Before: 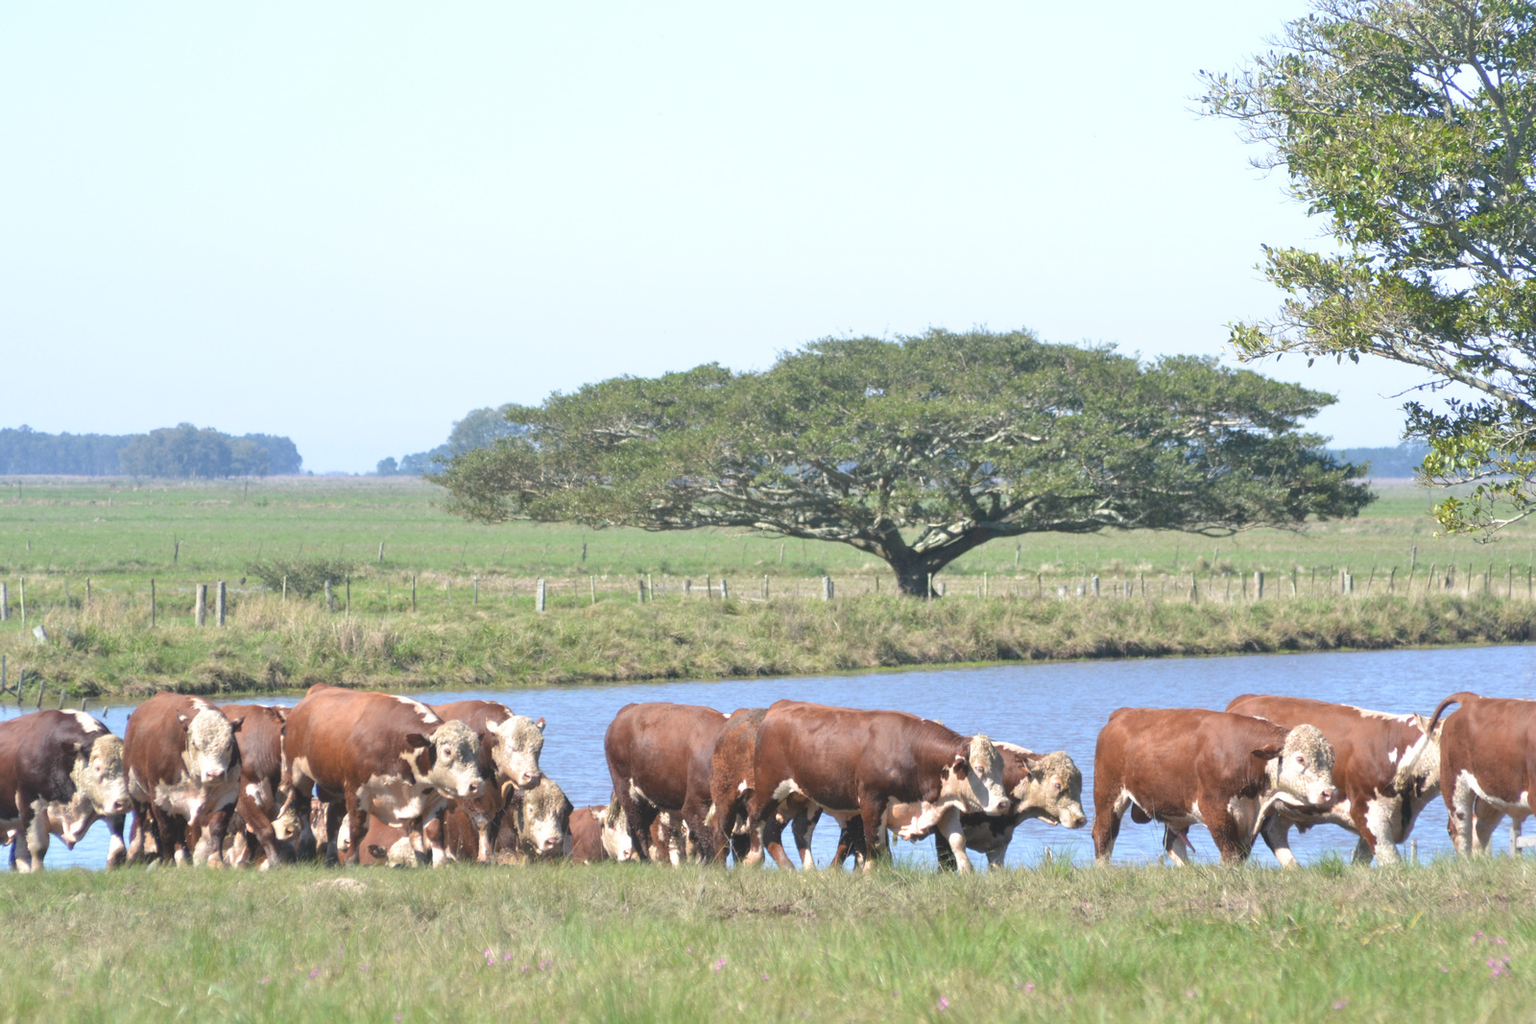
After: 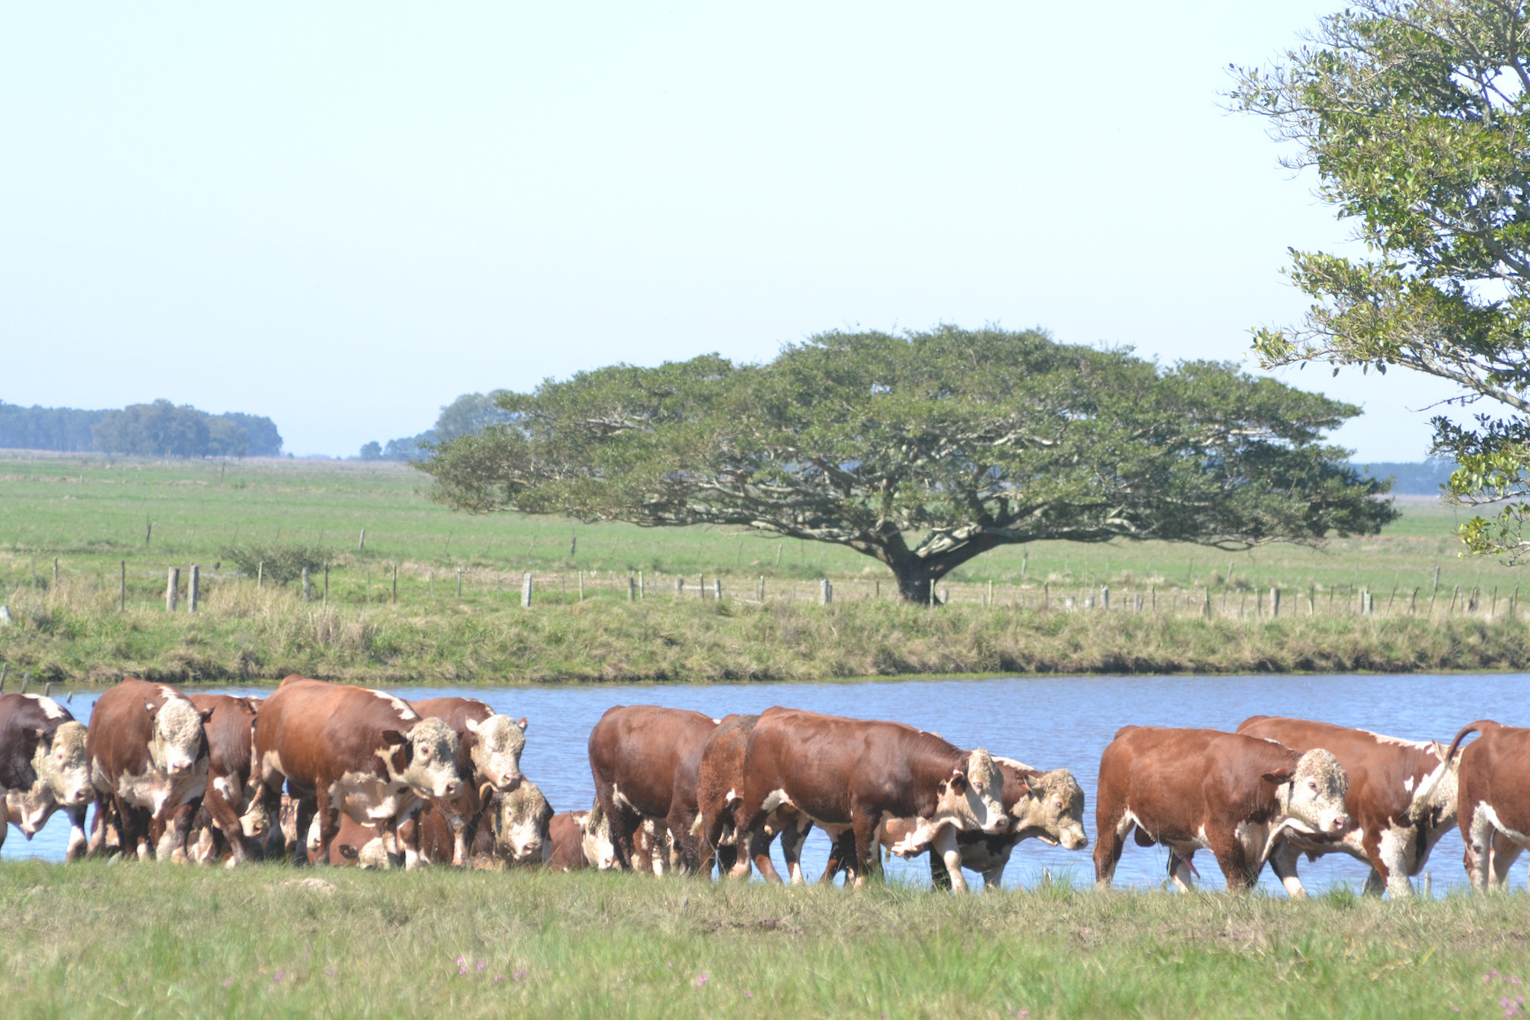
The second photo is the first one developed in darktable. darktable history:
crop and rotate: angle -1.74°
